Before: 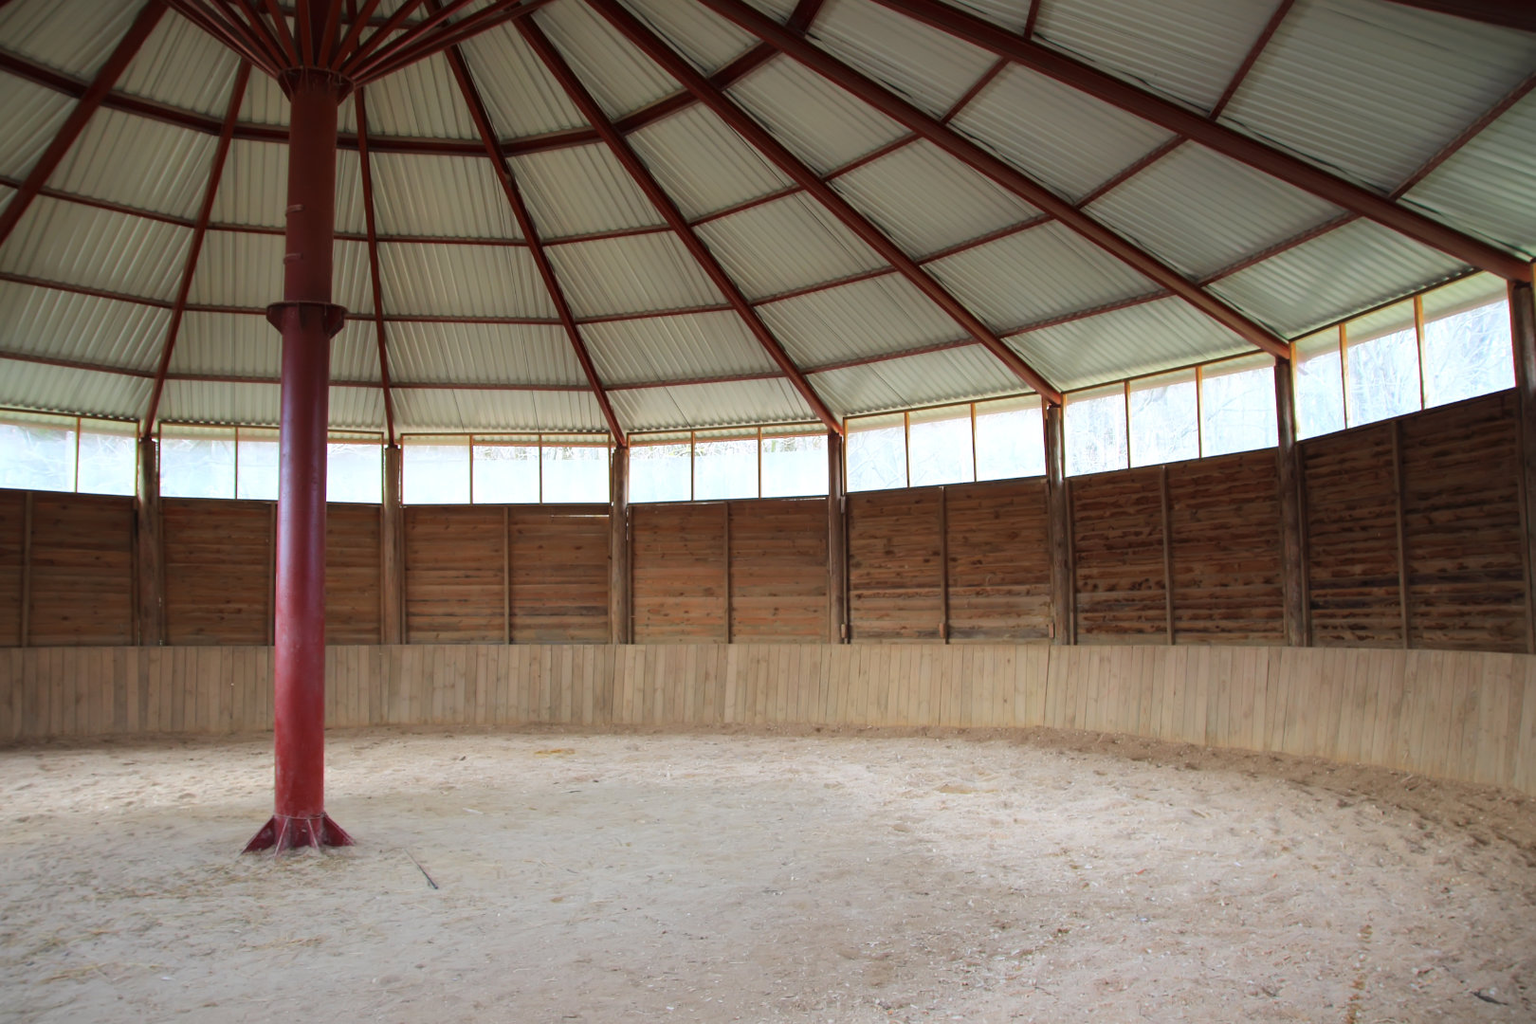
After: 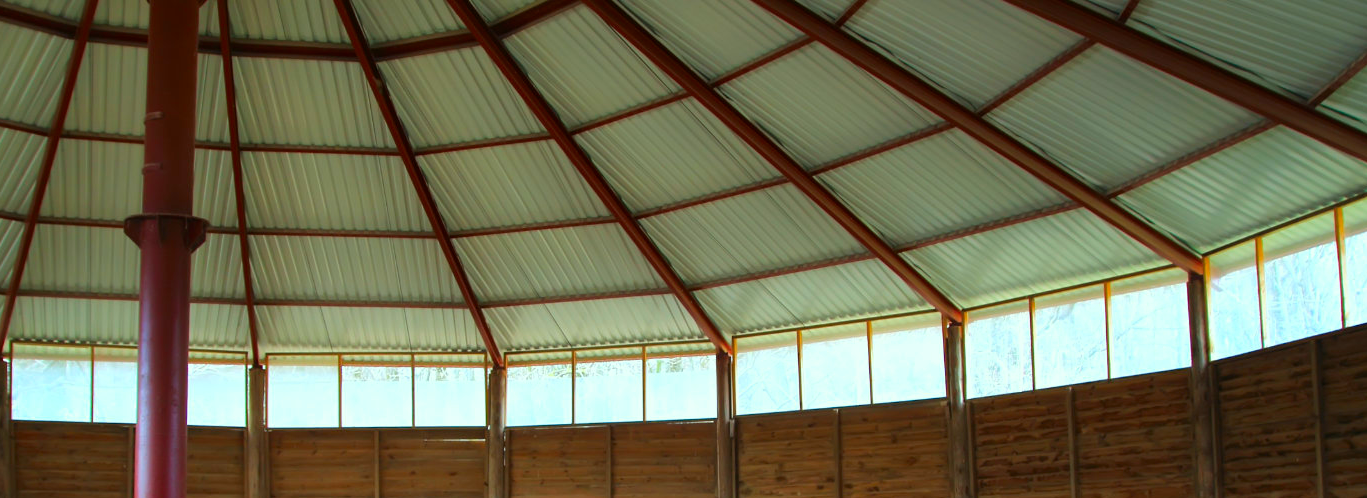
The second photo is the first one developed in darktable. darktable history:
color correction: highlights a* -7.47, highlights b* 1.42, shadows a* -3.59, saturation 1.44
crop and rotate: left 9.699%, top 9.678%, right 5.859%, bottom 44.121%
